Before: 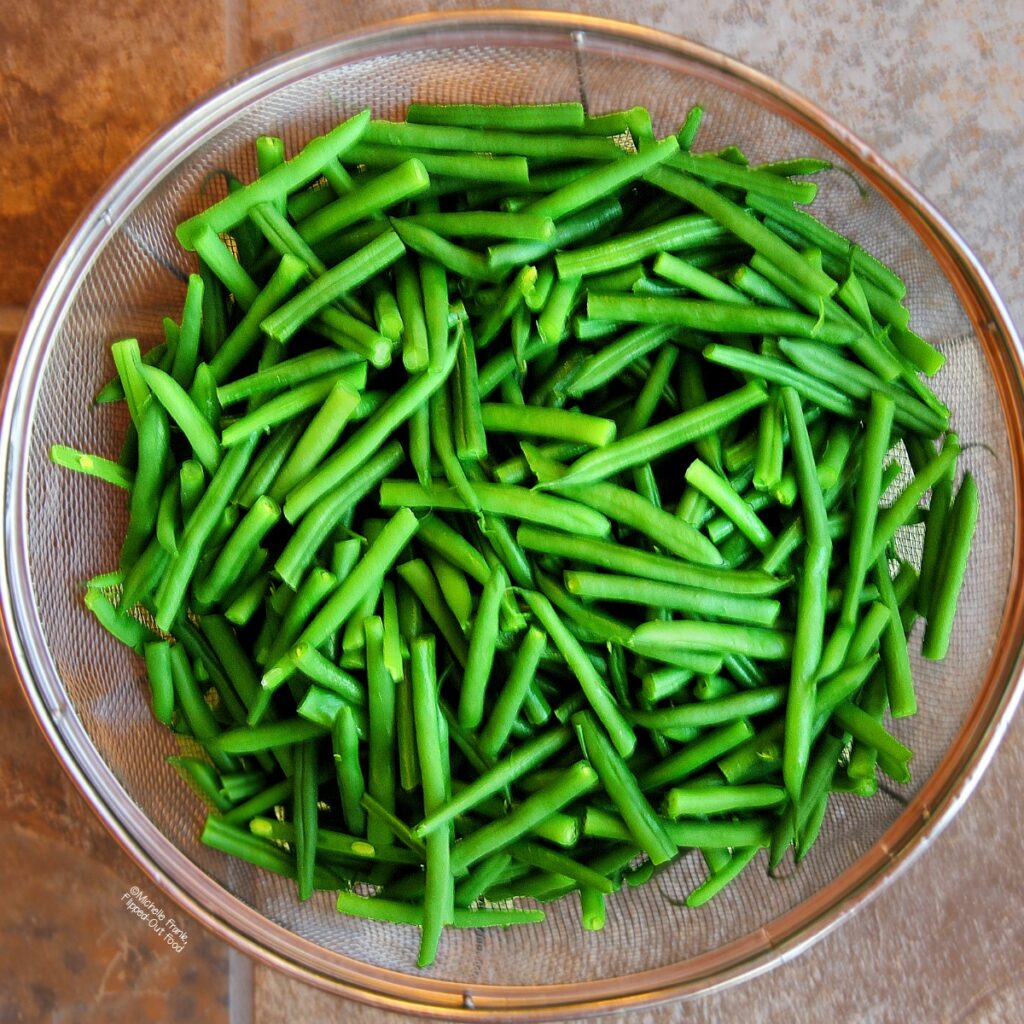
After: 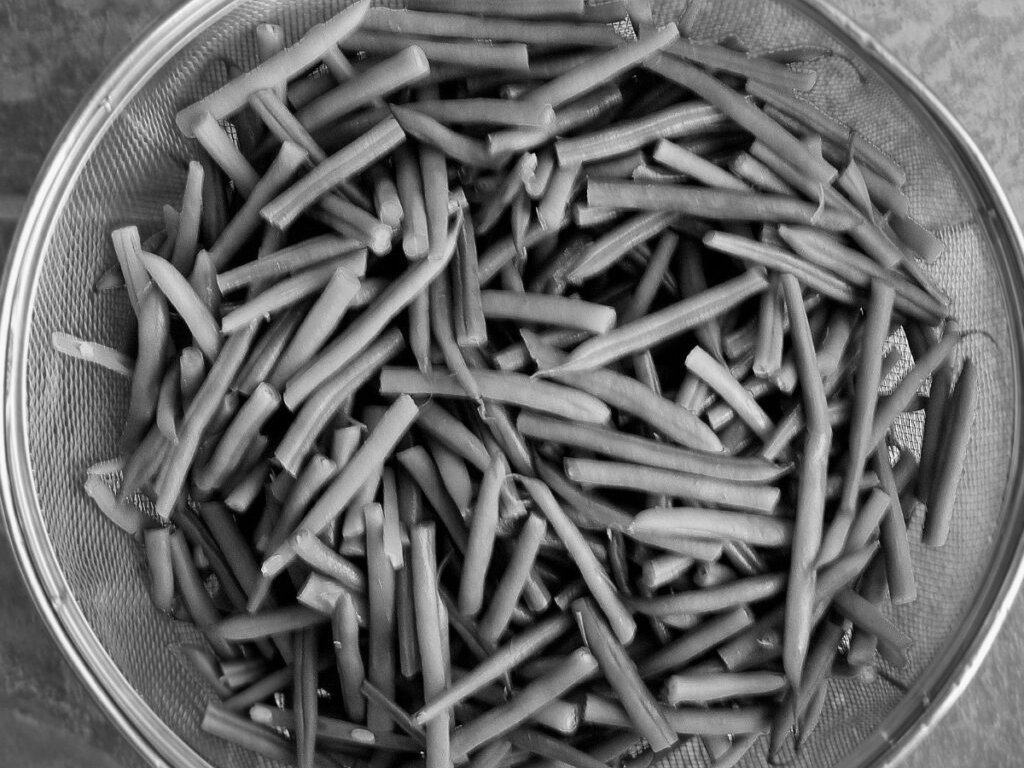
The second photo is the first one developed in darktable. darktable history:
color calibration: output gray [0.267, 0.423, 0.261, 0], illuminant same as pipeline (D50), adaptation none (bypass)
crop: top 11.038%, bottom 13.962%
